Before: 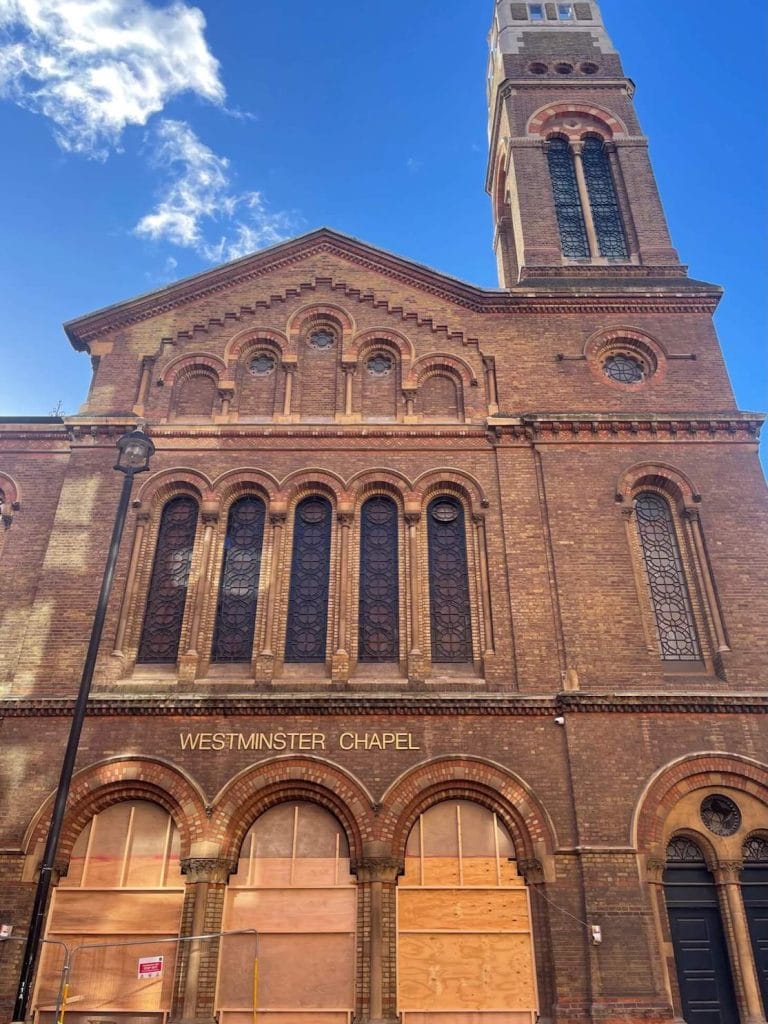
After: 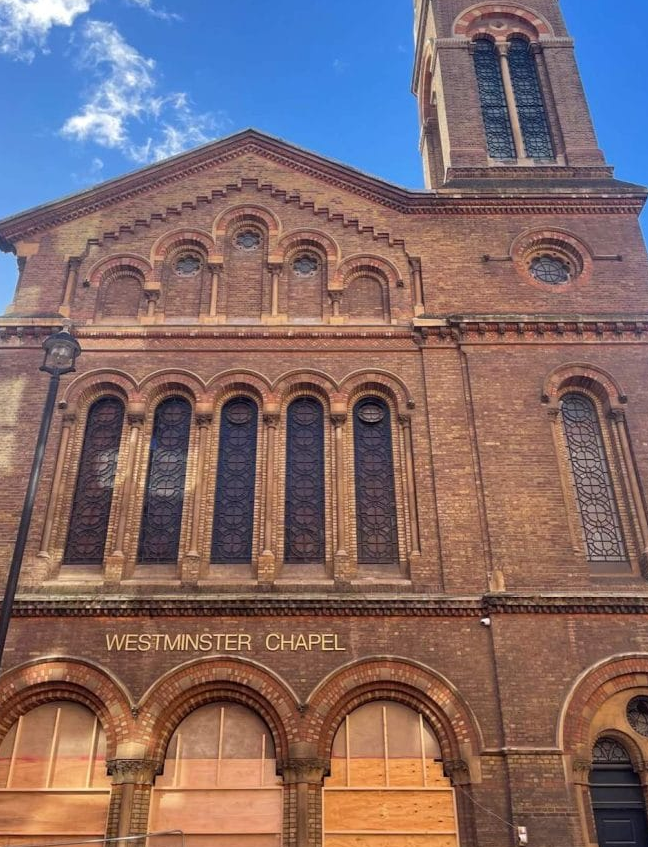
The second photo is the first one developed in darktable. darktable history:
crop and rotate: left 9.688%, top 9.676%, right 5.926%, bottom 7.523%
